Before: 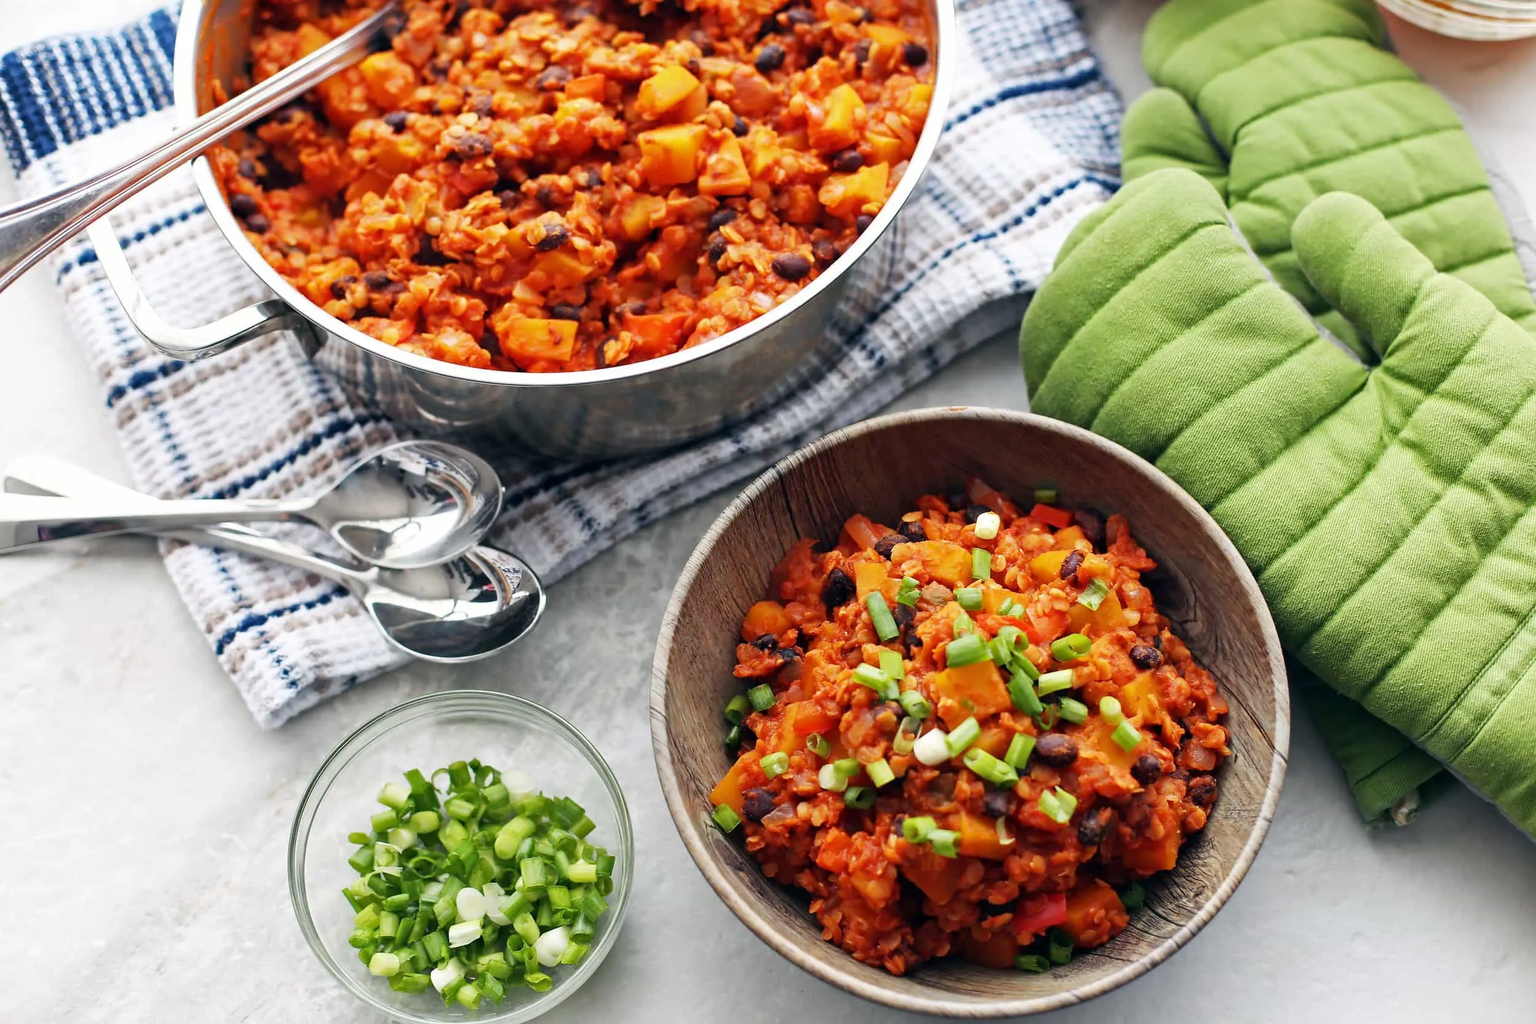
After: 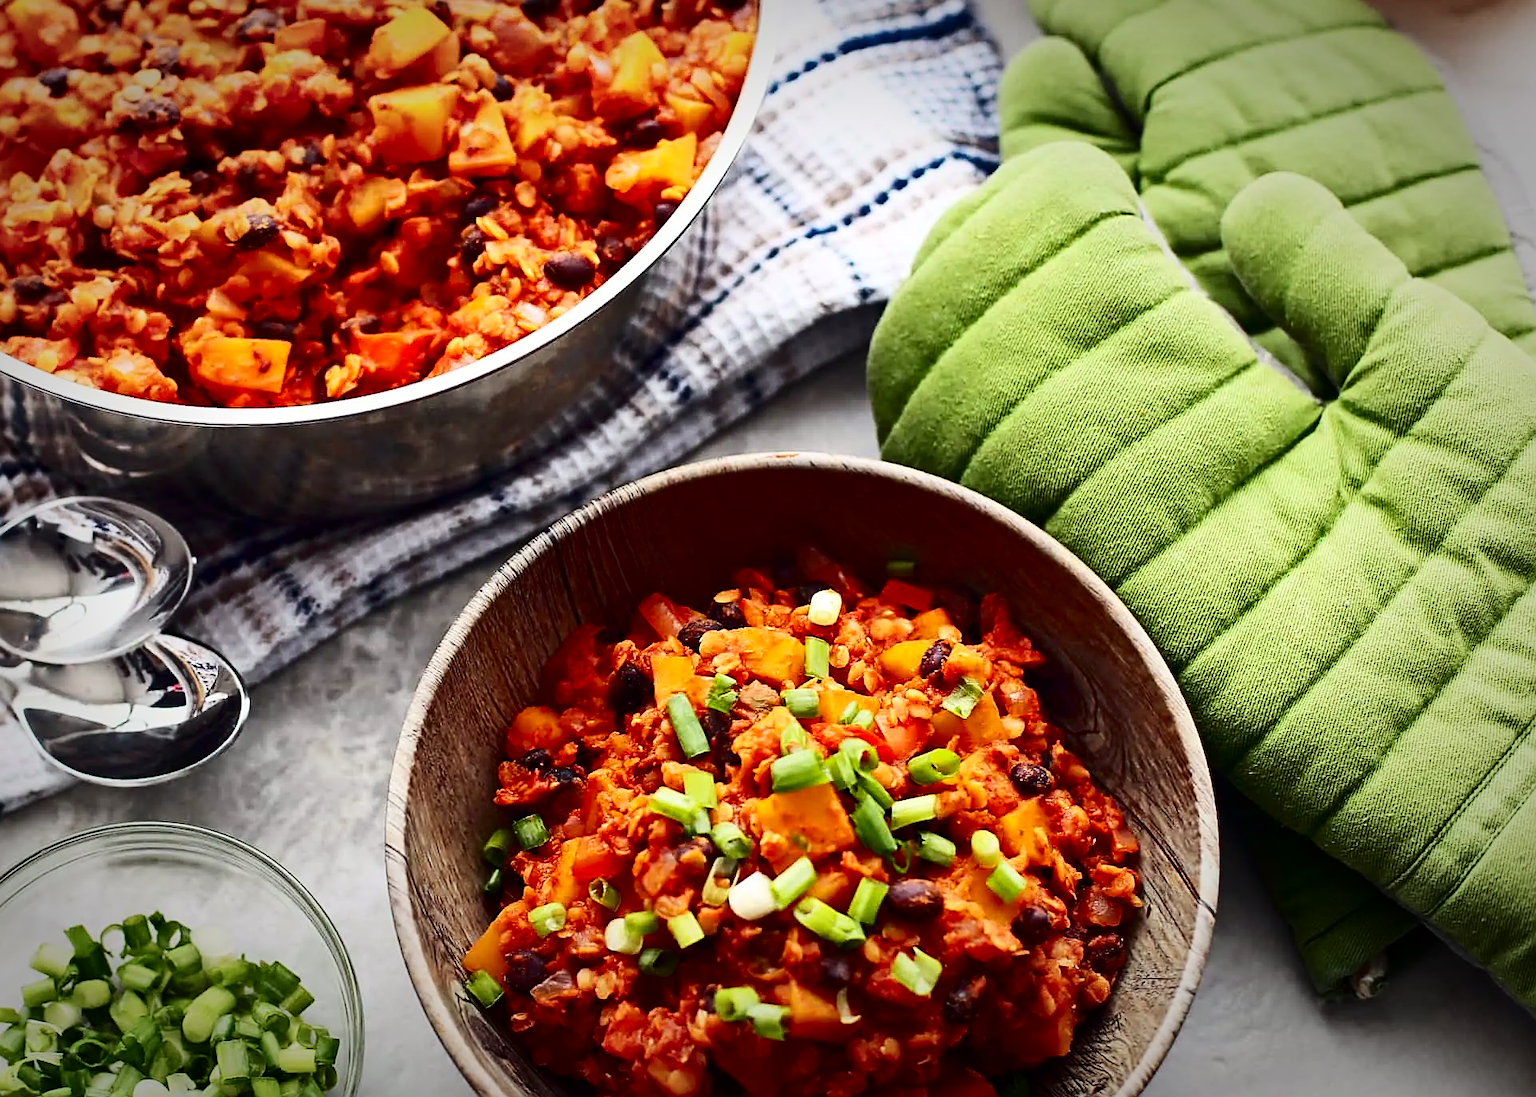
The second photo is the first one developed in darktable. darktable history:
crop: left 23.095%, top 5.827%, bottom 11.854%
color balance: mode lift, gamma, gain (sRGB), lift [1, 1.049, 1, 1]
vignetting: fall-off start 70.97%, brightness -0.584, saturation -0.118, width/height ratio 1.333
contrast brightness saturation: contrast 0.32, brightness -0.08, saturation 0.17
sharpen: on, module defaults
